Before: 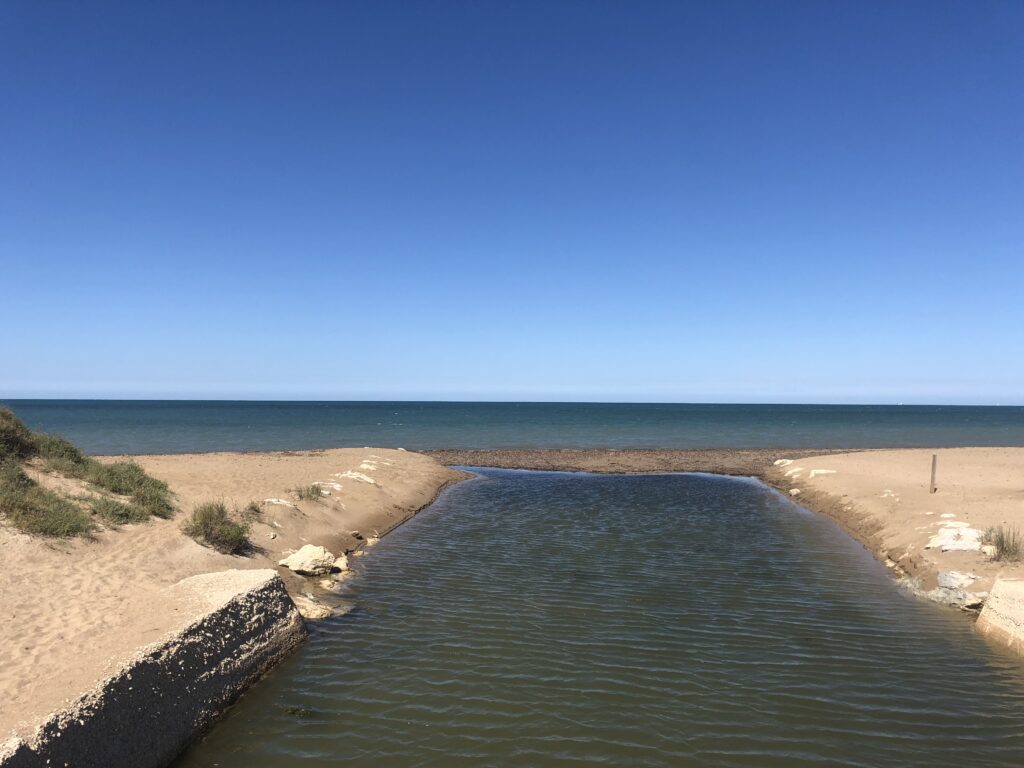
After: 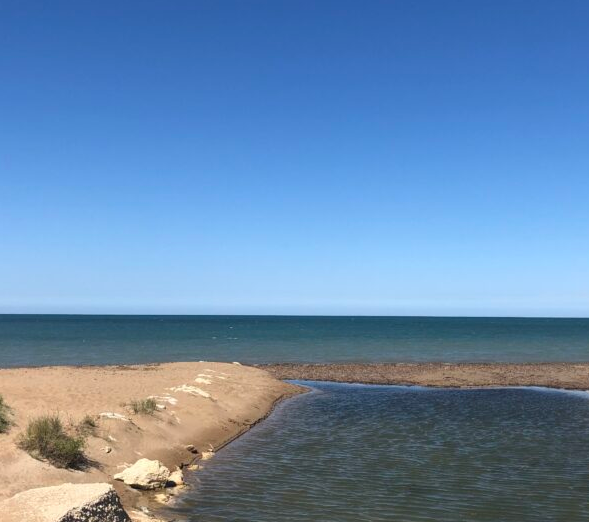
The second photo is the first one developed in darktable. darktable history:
crop: left 16.183%, top 11.268%, right 26.2%, bottom 20.658%
